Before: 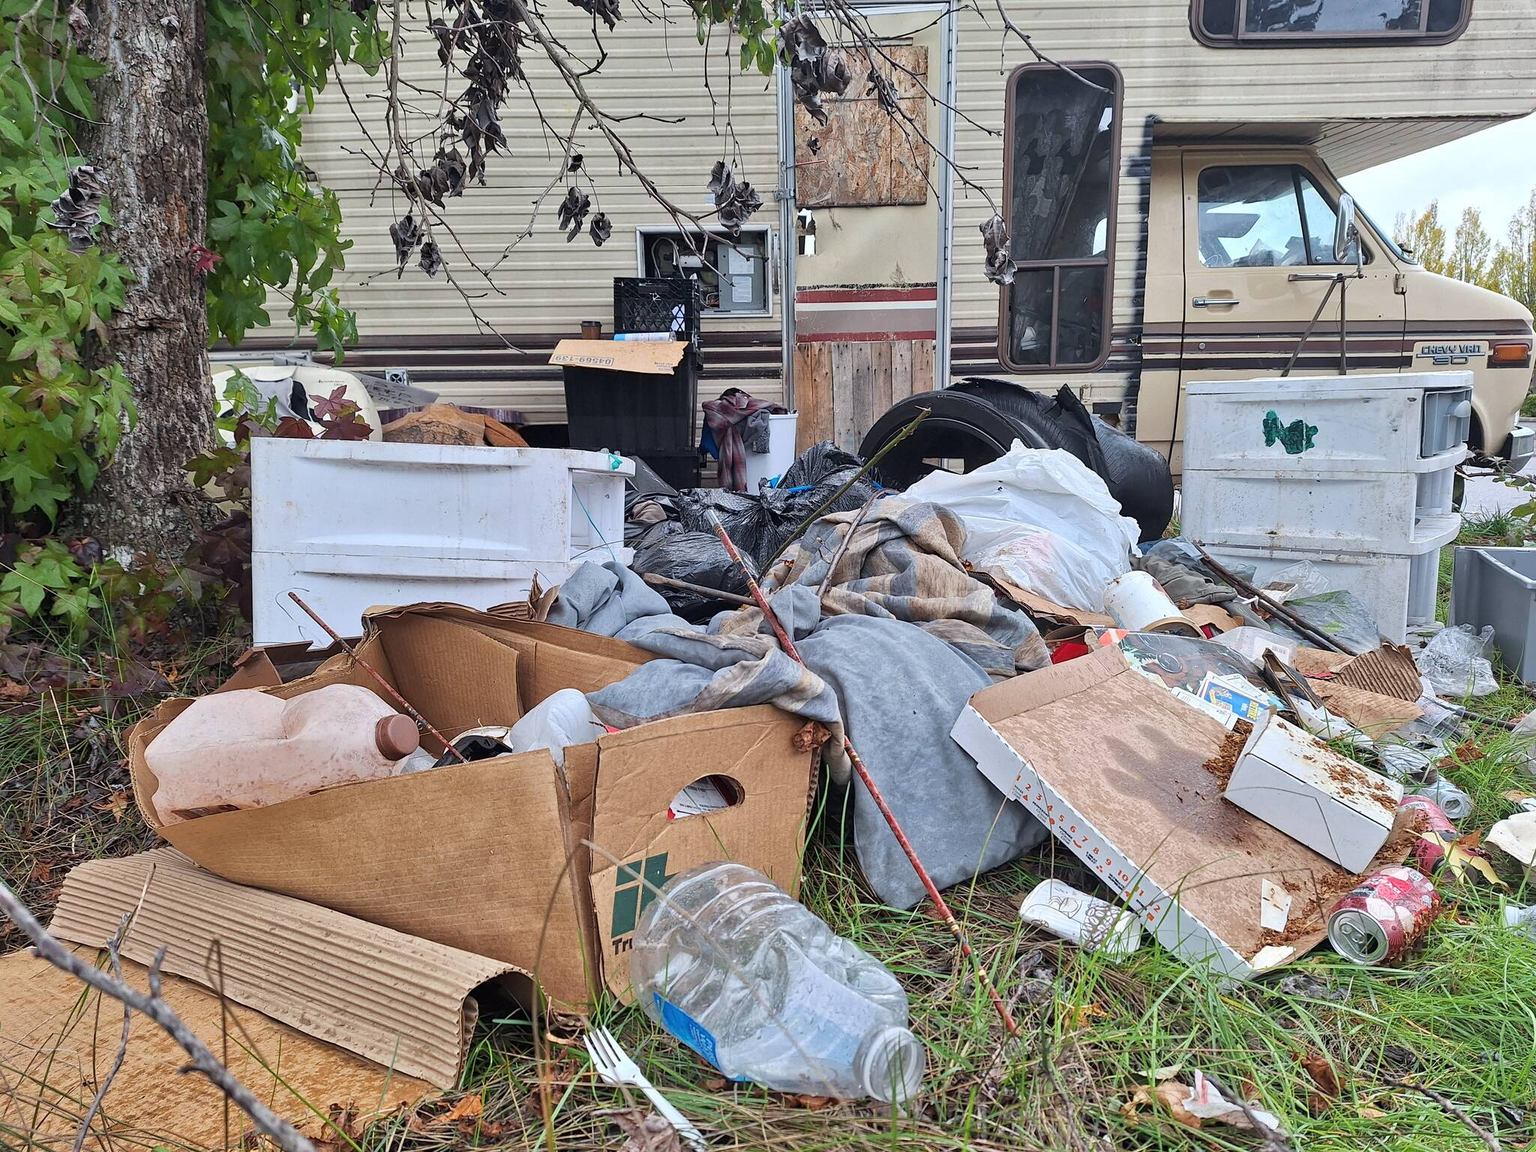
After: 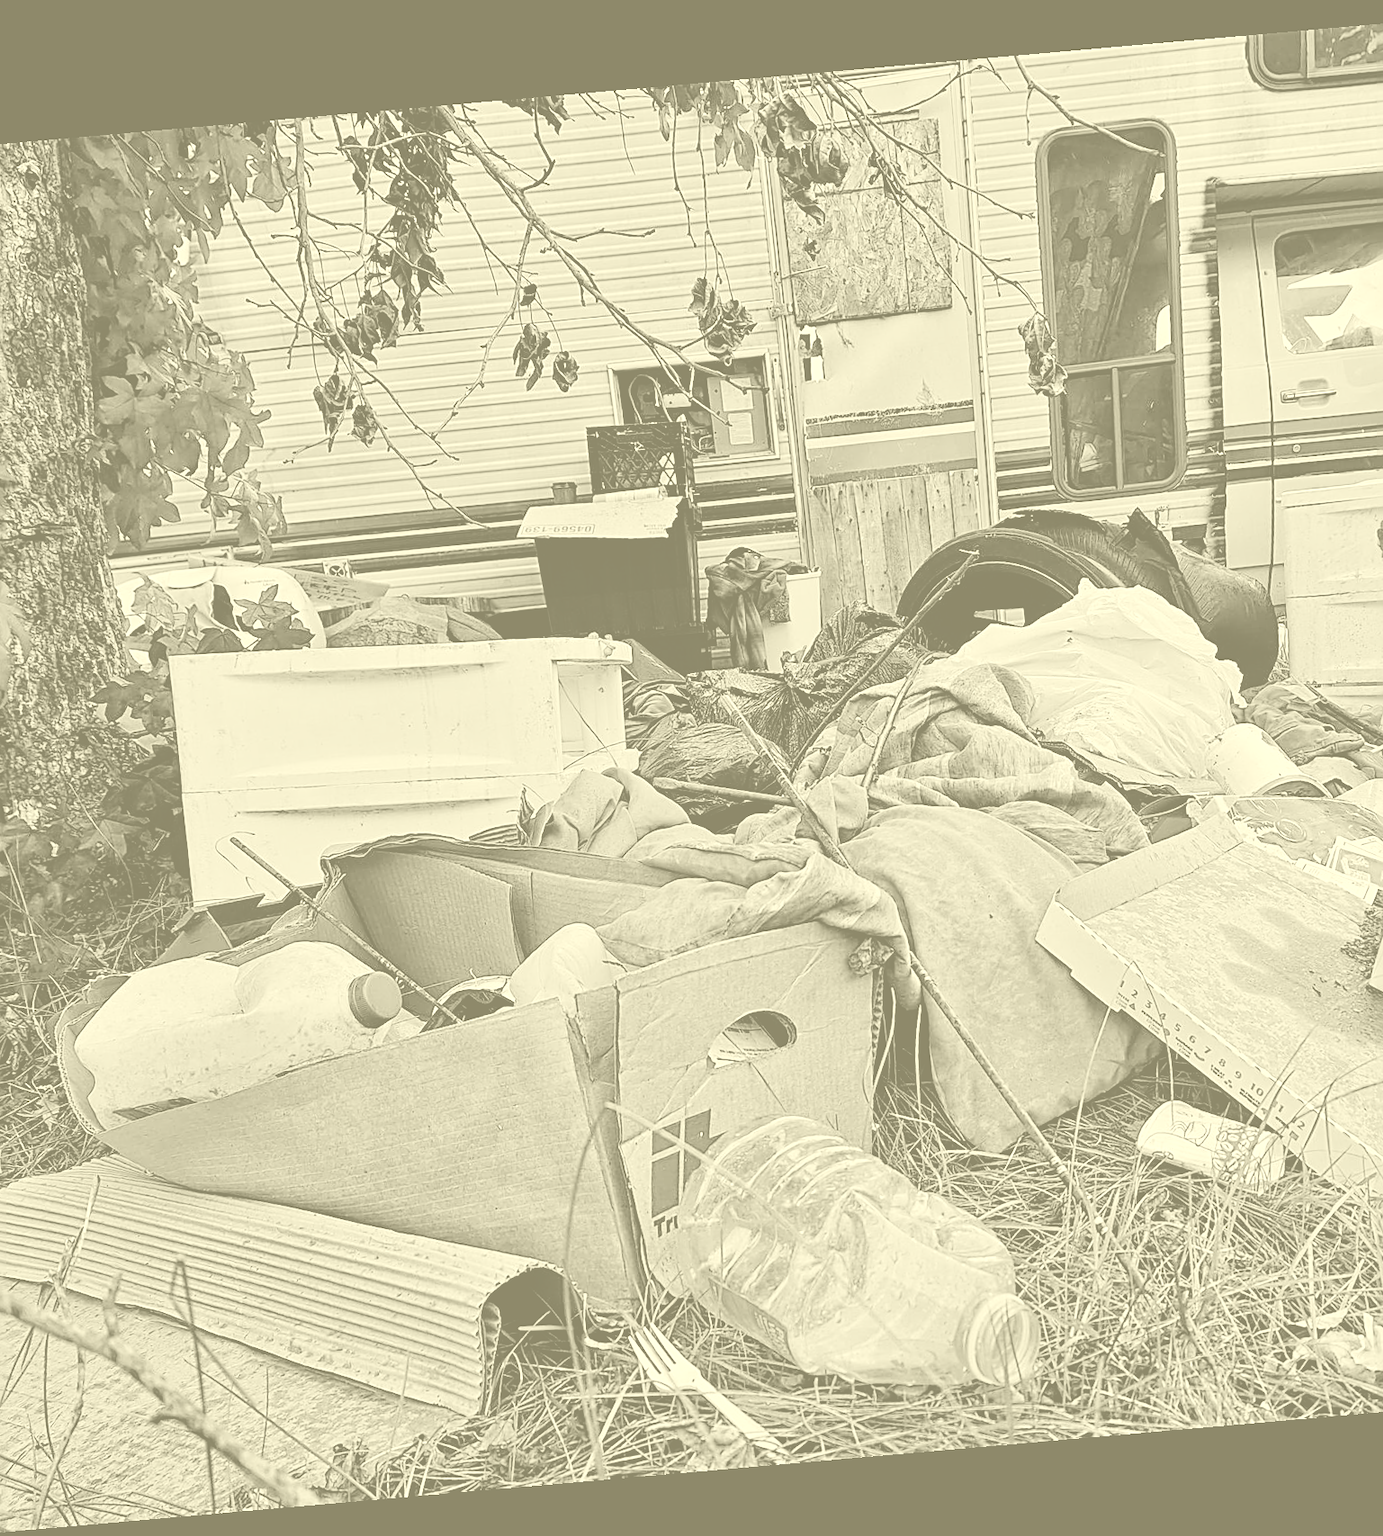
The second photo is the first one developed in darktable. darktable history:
crop and rotate: left 9.061%, right 20.142%
filmic rgb: black relative exposure -5 EV, hardness 2.88, contrast 1.2
sharpen: radius 2.543, amount 0.636
rotate and perspective: rotation -4.98°, automatic cropping off
colorize: hue 43.2°, saturation 40%, version 1
